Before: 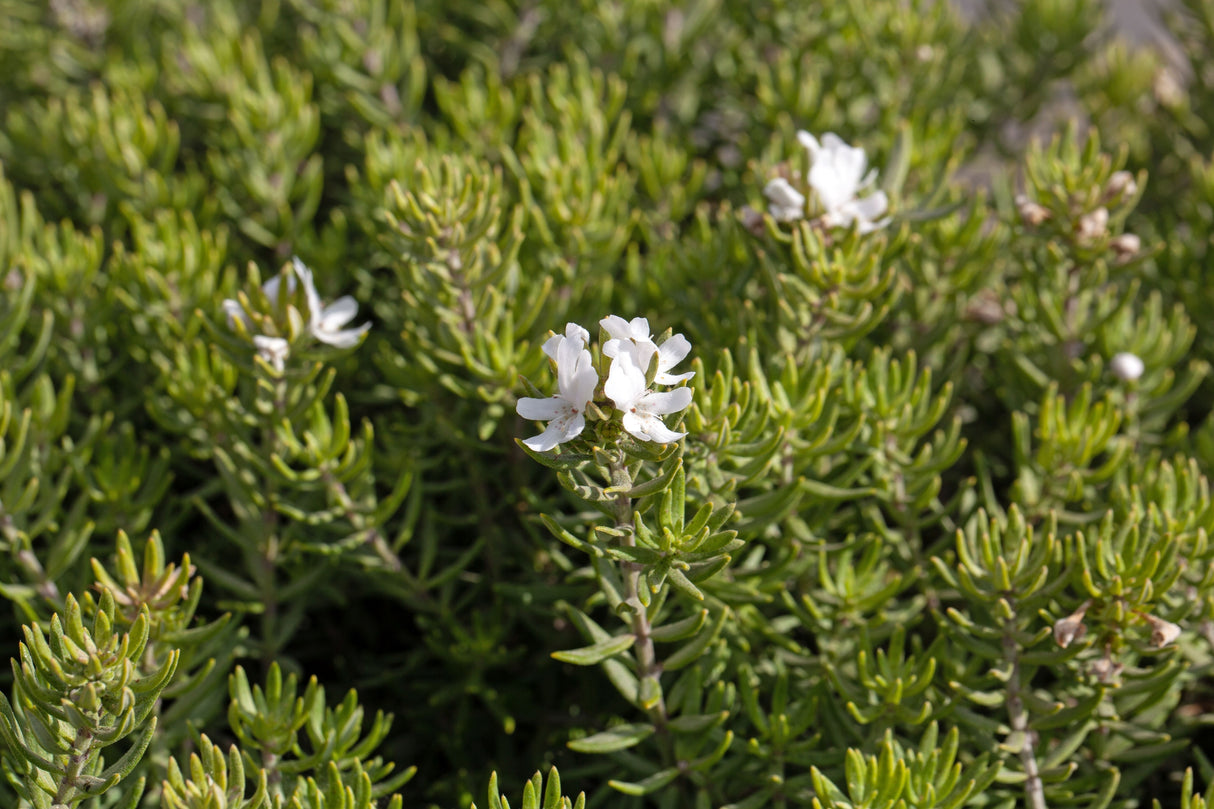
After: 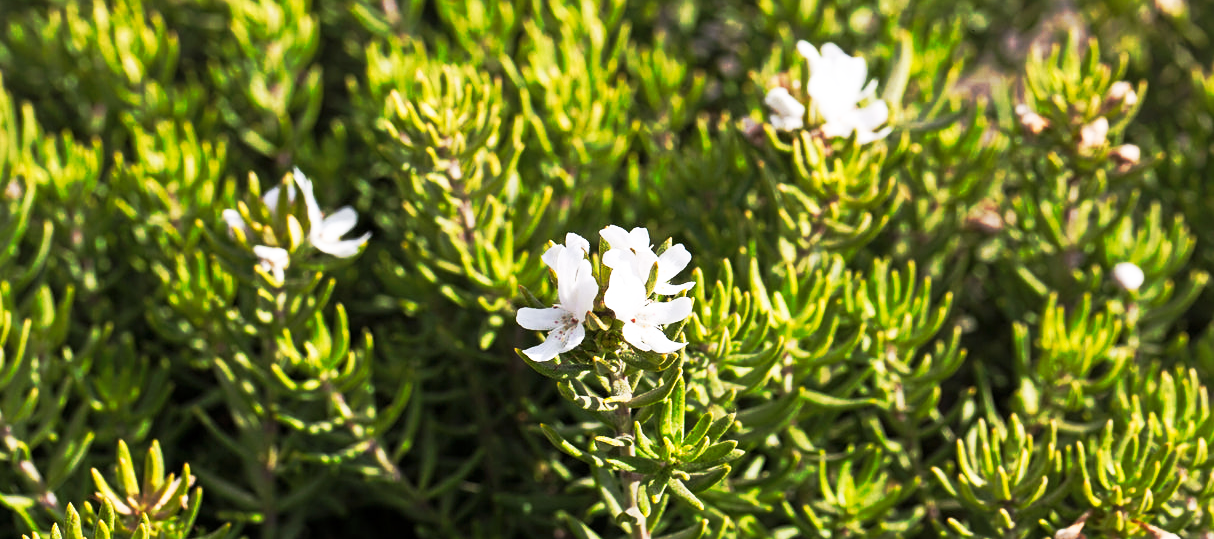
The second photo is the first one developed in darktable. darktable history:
shadows and highlights: shadows 0, highlights 40
tone curve: curves: ch0 [(0, 0) (0.003, 0.003) (0.011, 0.008) (0.025, 0.018) (0.044, 0.04) (0.069, 0.062) (0.1, 0.09) (0.136, 0.121) (0.177, 0.158) (0.224, 0.197) (0.277, 0.255) (0.335, 0.314) (0.399, 0.391) (0.468, 0.496) (0.543, 0.683) (0.623, 0.801) (0.709, 0.883) (0.801, 0.94) (0.898, 0.984) (1, 1)], preserve colors none
sharpen: amount 0.2
crop: top 11.166%, bottom 22.168%
